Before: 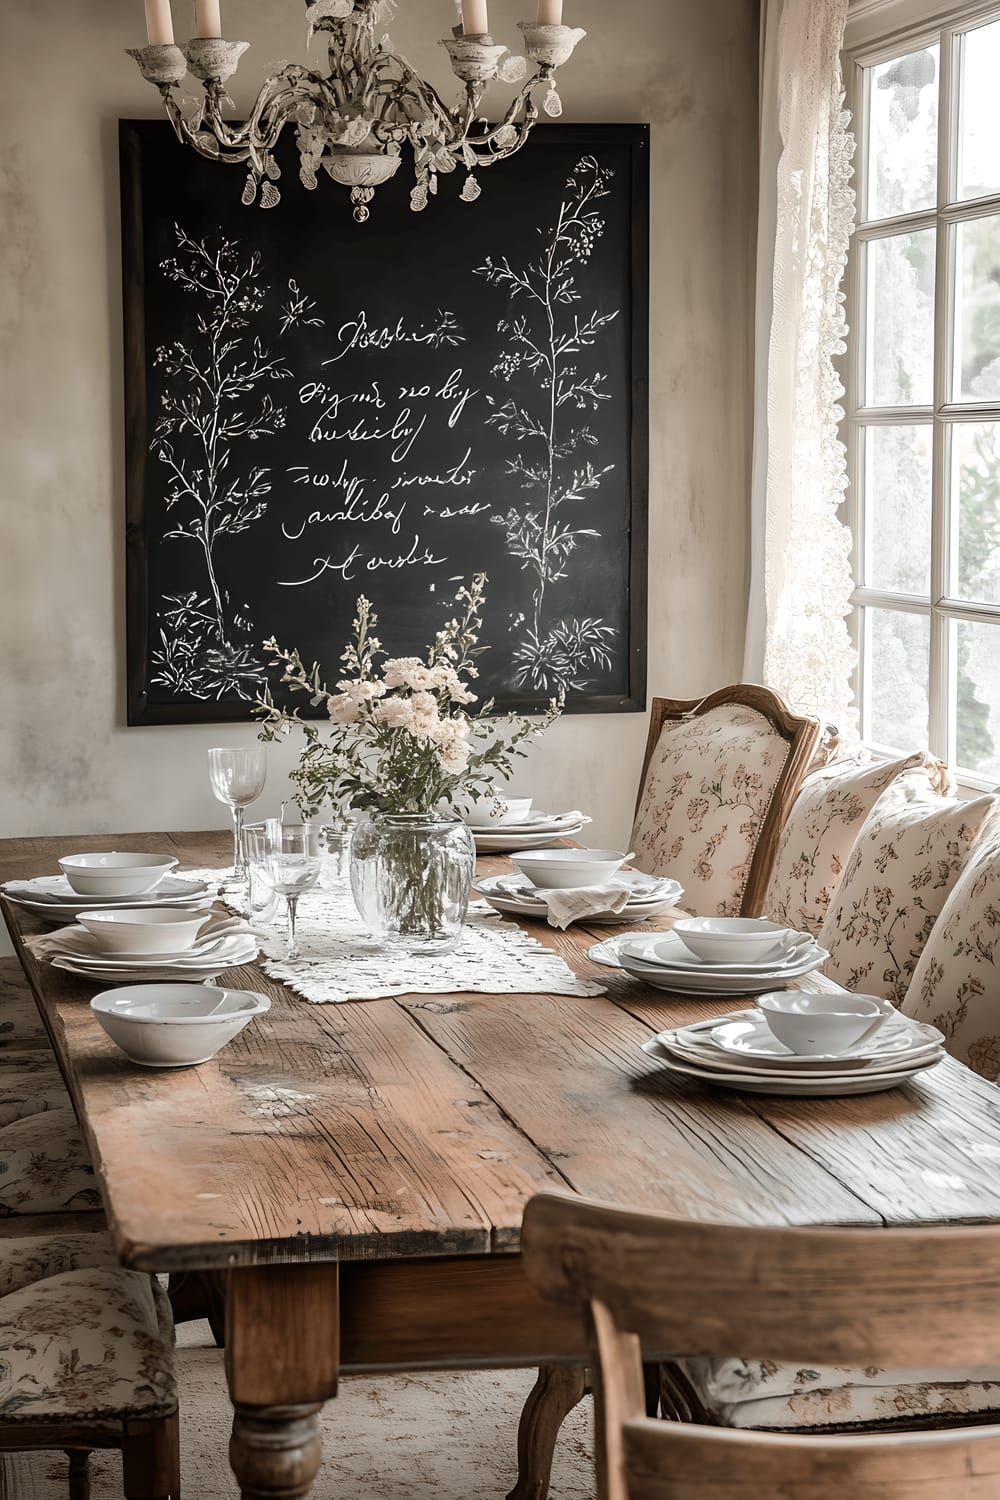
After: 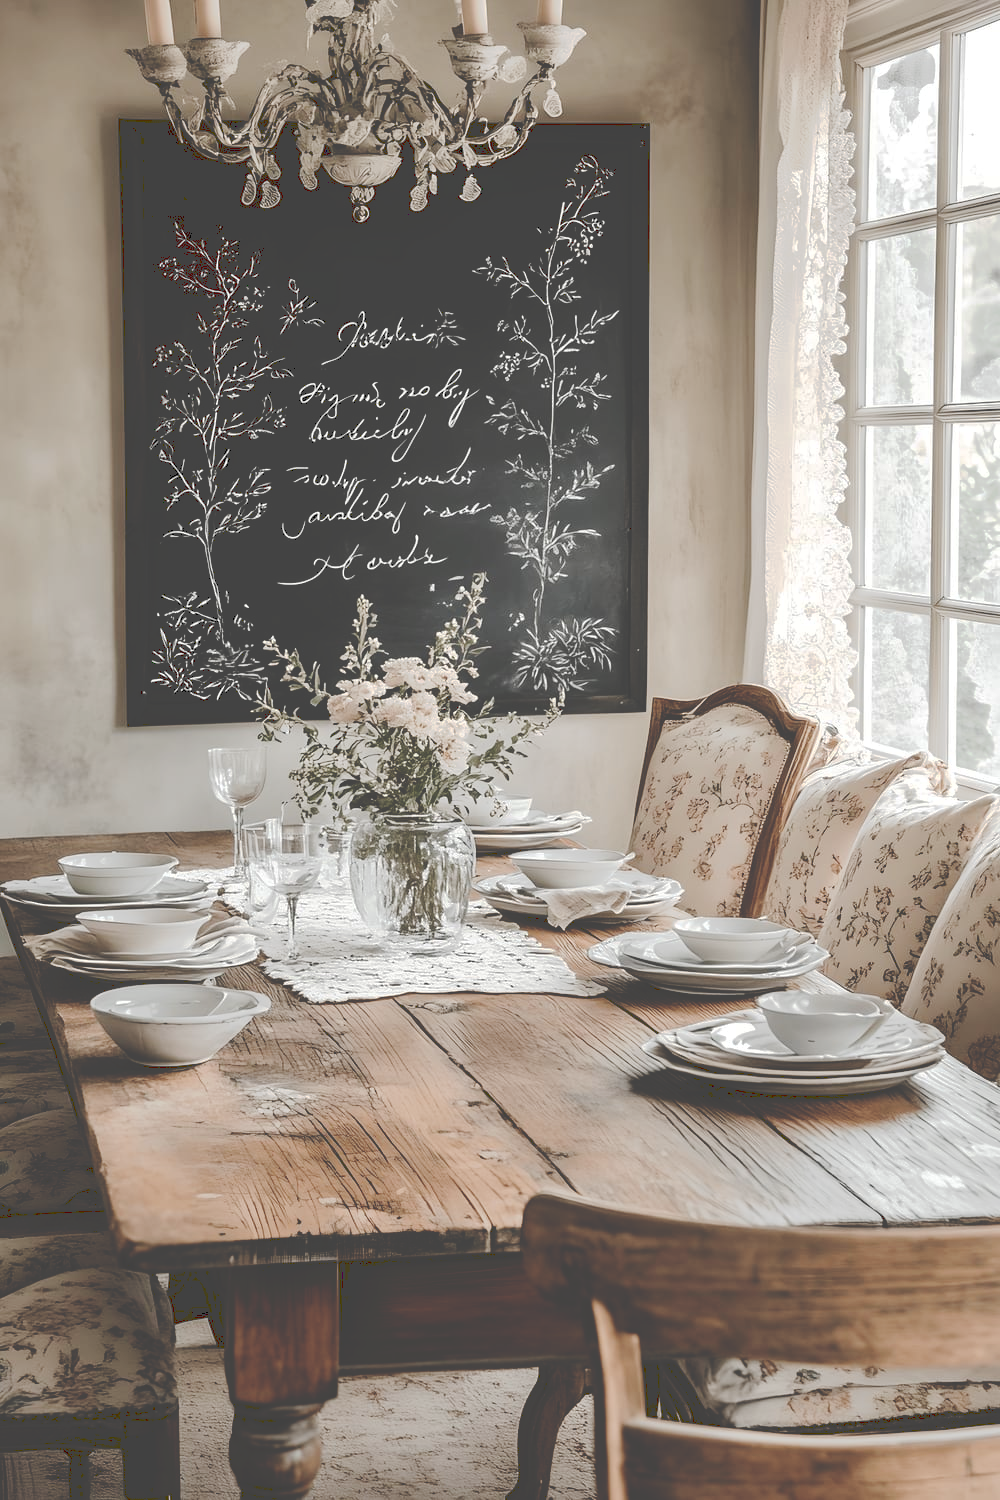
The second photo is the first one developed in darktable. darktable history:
tone curve: curves: ch0 [(0, 0) (0.003, 0.272) (0.011, 0.275) (0.025, 0.275) (0.044, 0.278) (0.069, 0.282) (0.1, 0.284) (0.136, 0.287) (0.177, 0.294) (0.224, 0.314) (0.277, 0.347) (0.335, 0.403) (0.399, 0.473) (0.468, 0.552) (0.543, 0.622) (0.623, 0.69) (0.709, 0.756) (0.801, 0.818) (0.898, 0.865) (1, 1)], preserve colors none
